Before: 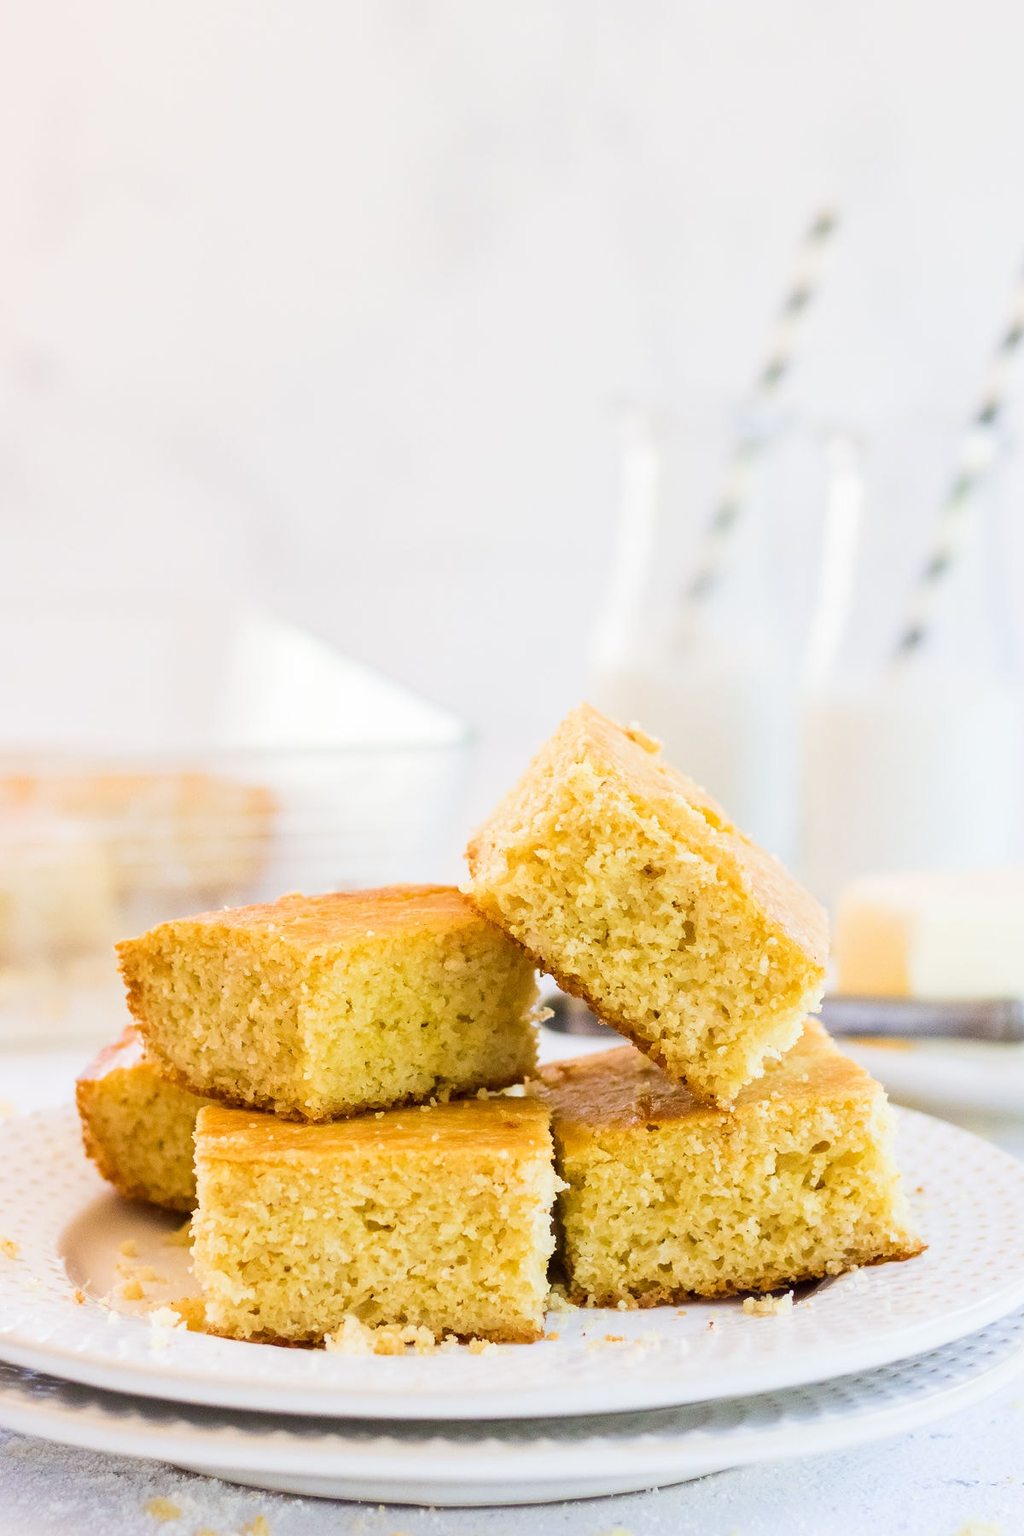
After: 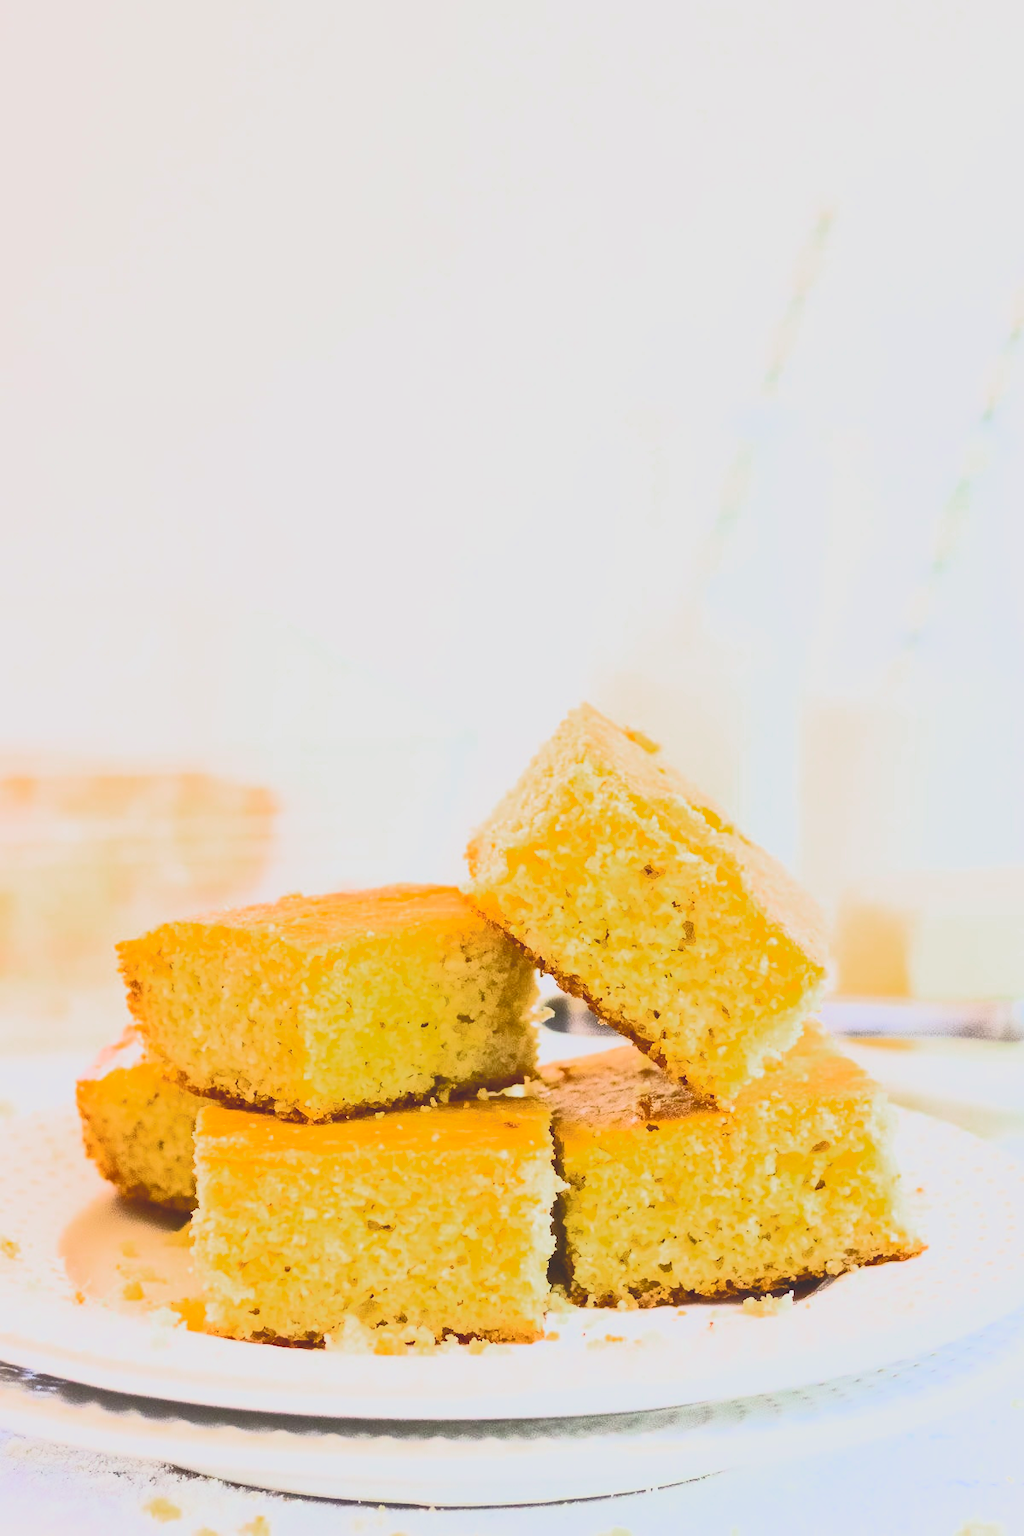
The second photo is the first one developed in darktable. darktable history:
tone curve: curves: ch0 [(0, 0.172) (1, 0.91)], preserve colors none
color zones: curves: ch0 [(0, 0.444) (0.143, 0.442) (0.286, 0.441) (0.429, 0.441) (0.571, 0.441) (0.714, 0.441) (0.857, 0.442) (1, 0.444)]
contrast brightness saturation: contrast 0.83, brightness 0.599, saturation 0.578
